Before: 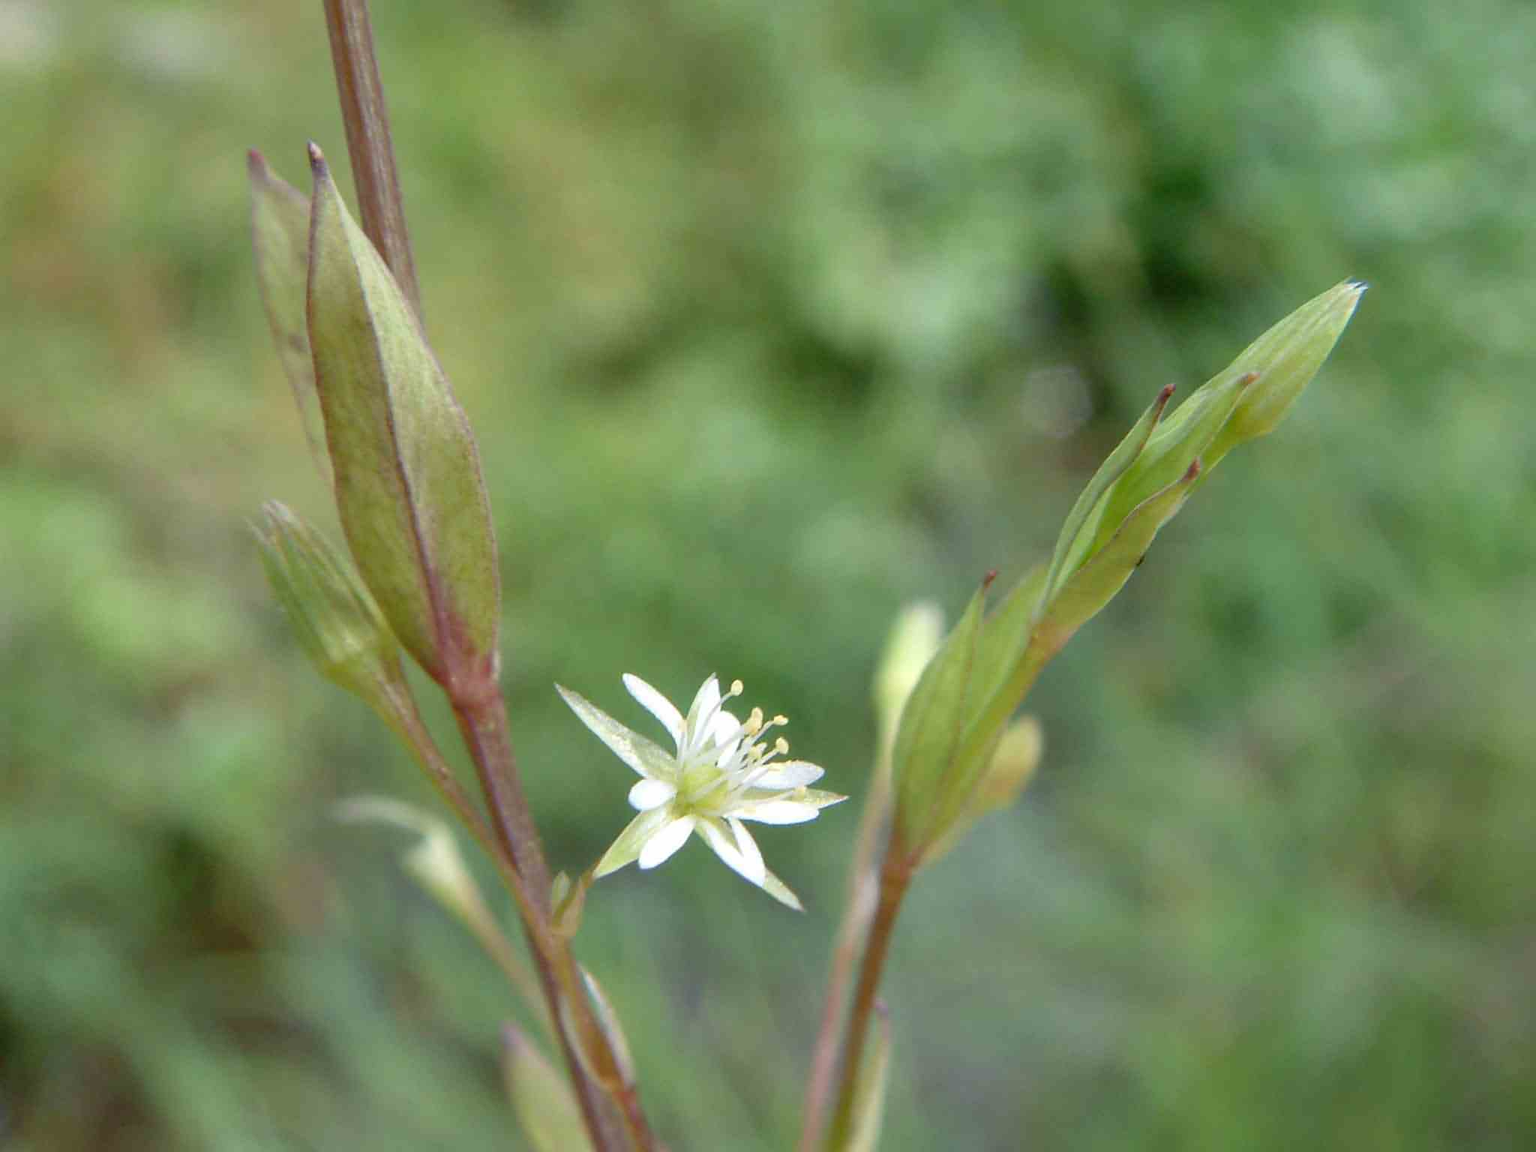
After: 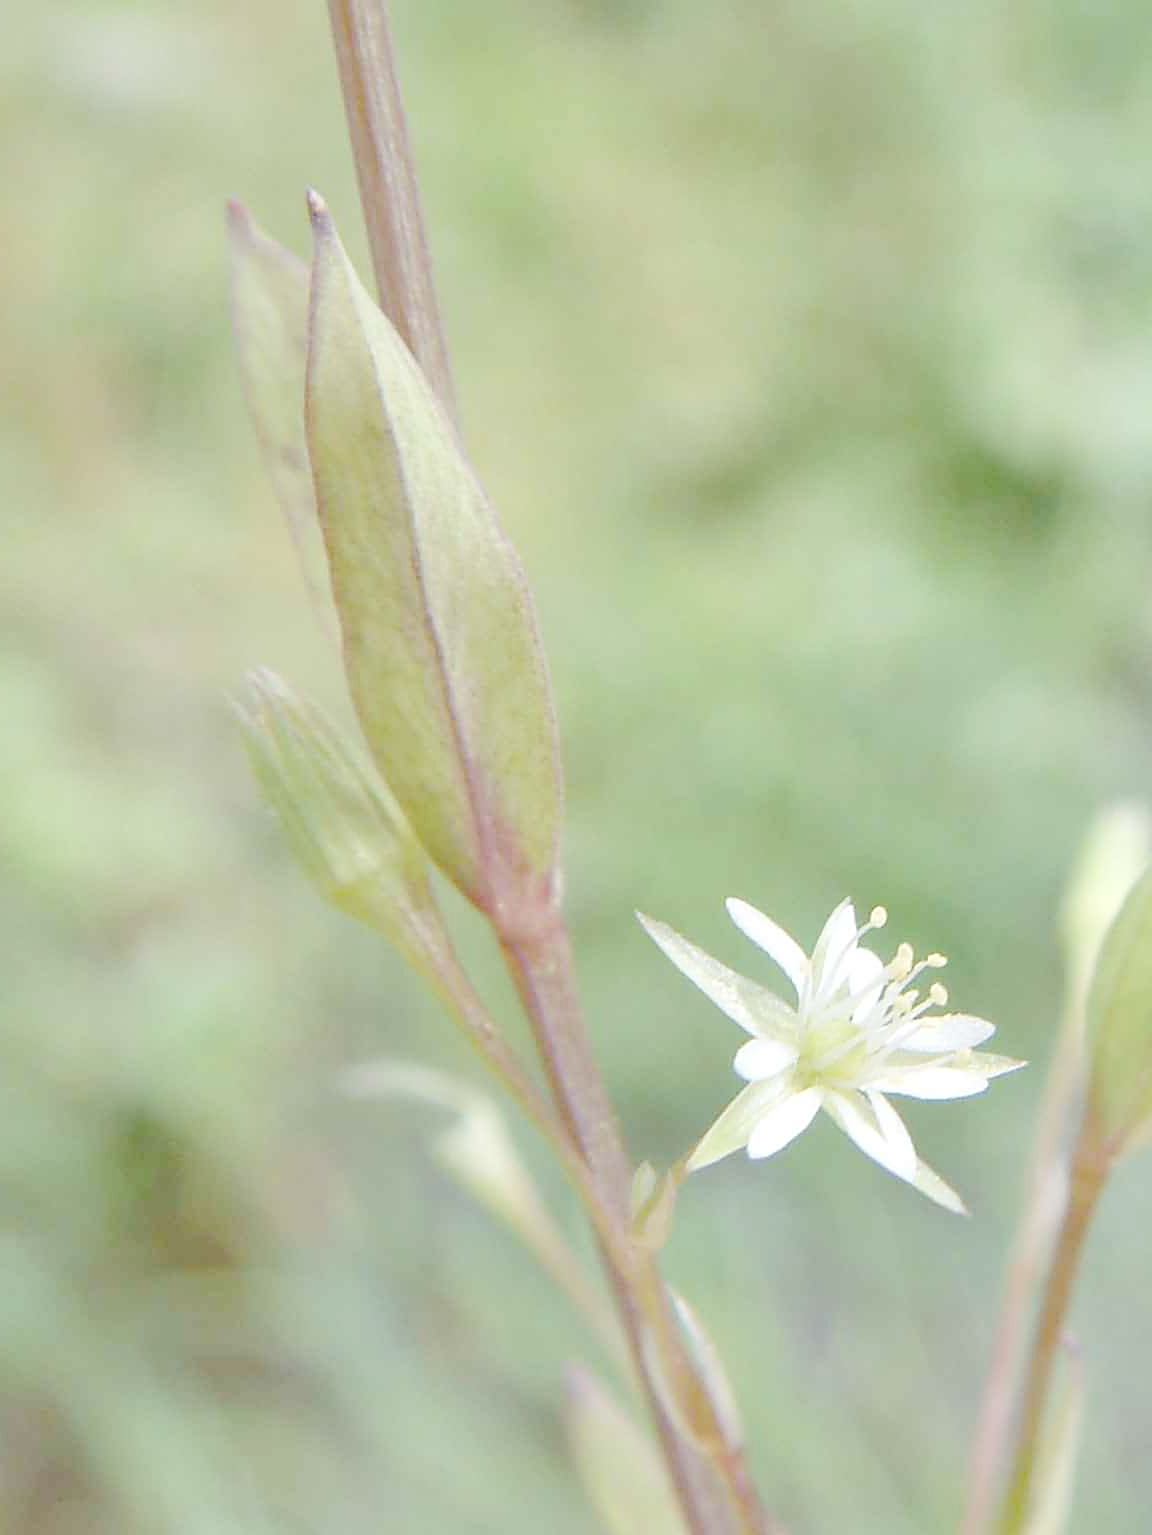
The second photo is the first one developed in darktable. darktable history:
sharpen: on, module defaults
crop: left 5.114%, right 38.589%
